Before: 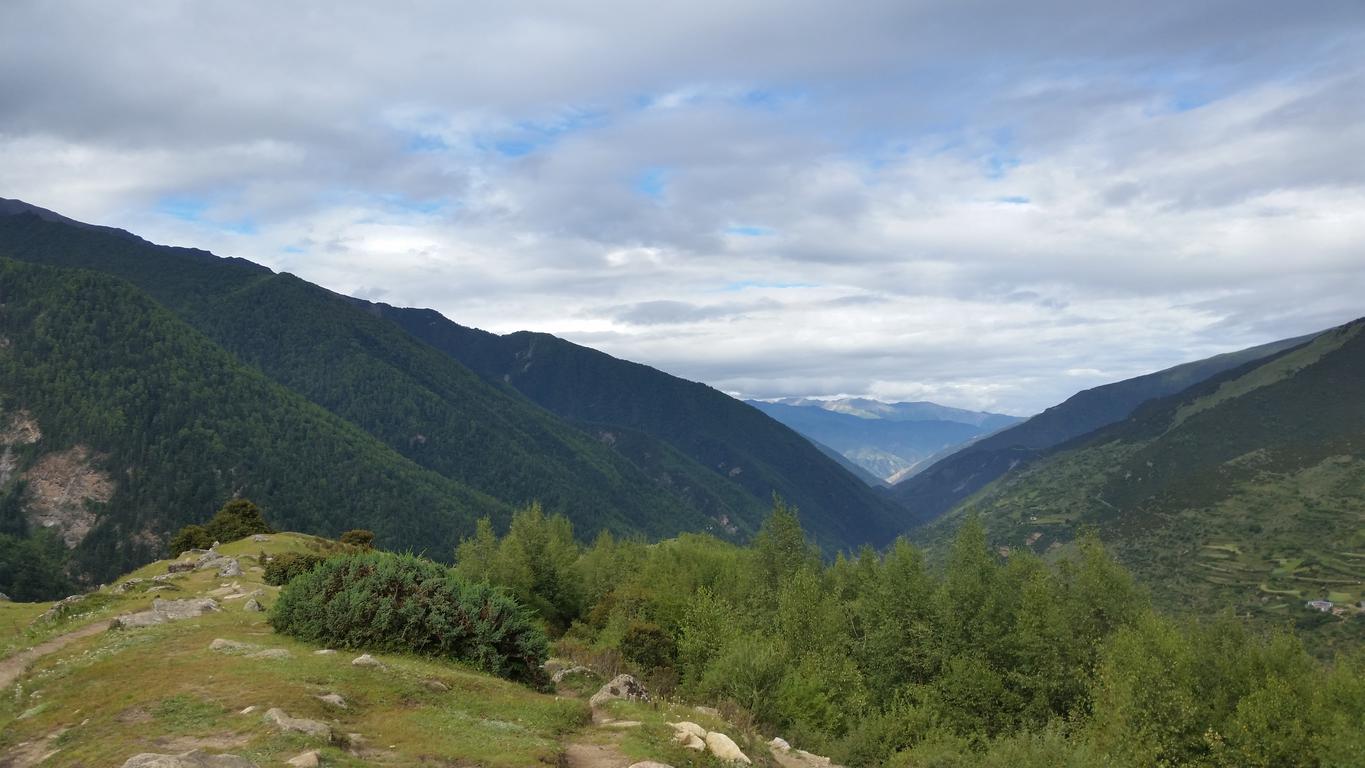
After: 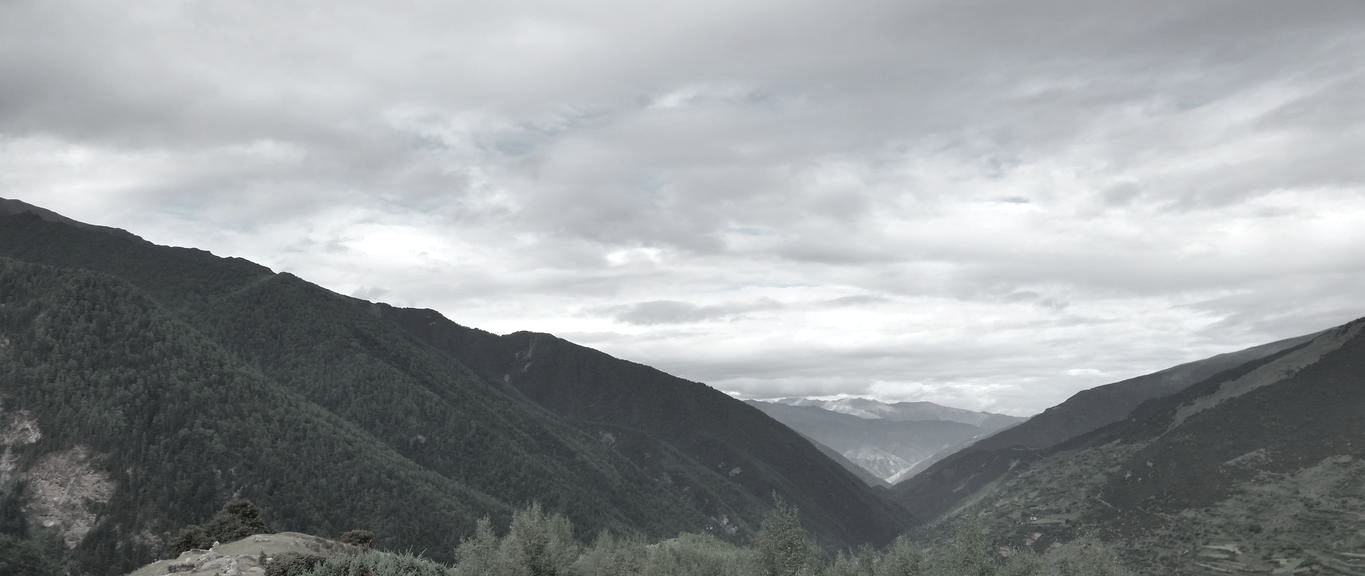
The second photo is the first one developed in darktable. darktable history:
crop: bottom 24.988%
color contrast: green-magenta contrast 0.3, blue-yellow contrast 0.15
exposure: black level correction 0, exposure 0.2 EV, compensate exposure bias true, compensate highlight preservation false
